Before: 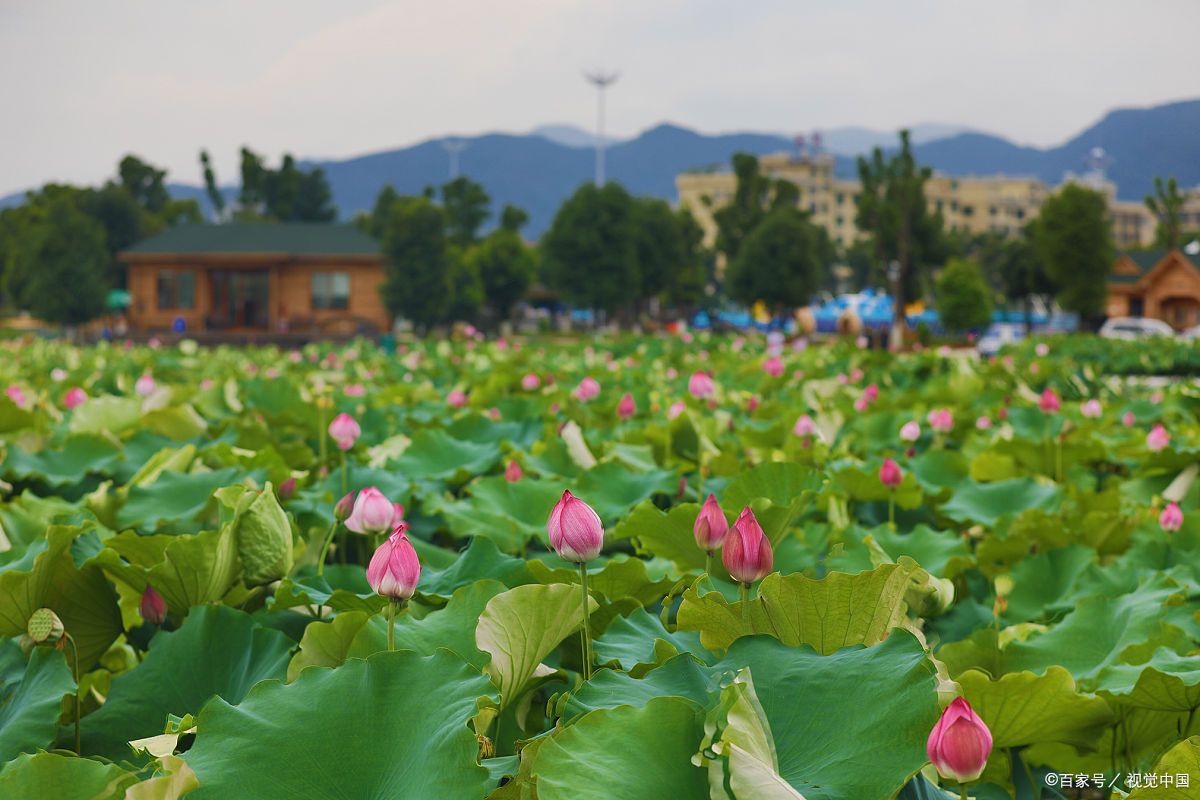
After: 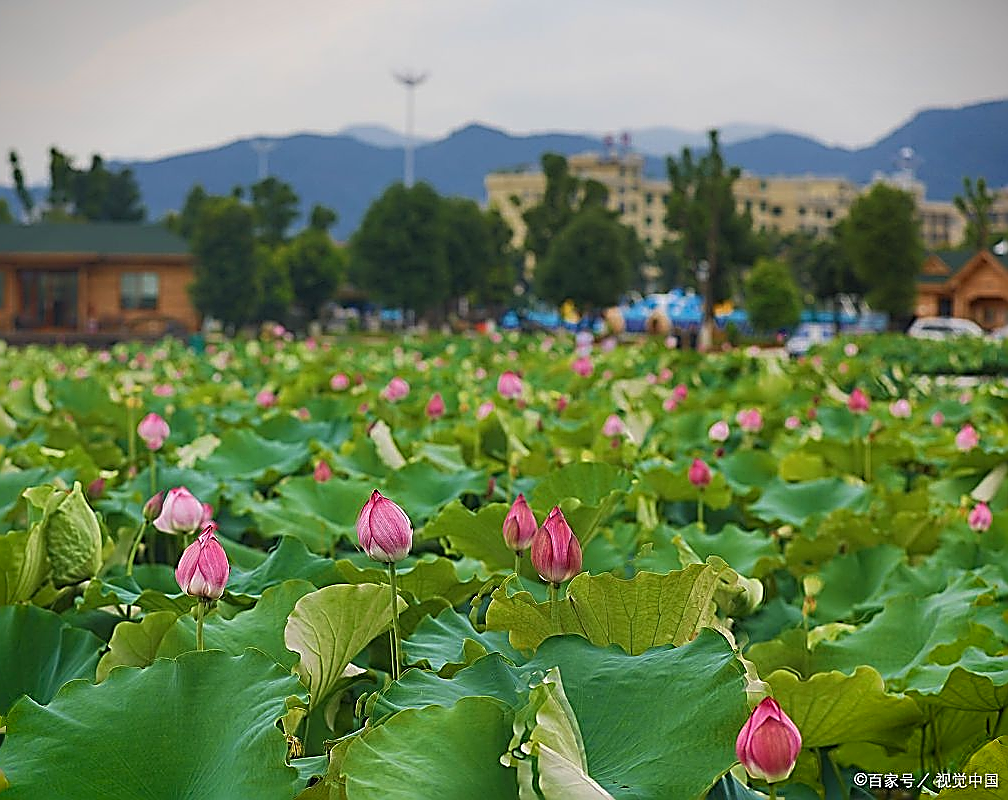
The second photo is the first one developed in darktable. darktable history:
crop: left 15.956%
sharpen: amount 1.856
vignetting: fall-off start 97.23%, saturation 0.365, width/height ratio 1.18
base curve: preserve colors none
